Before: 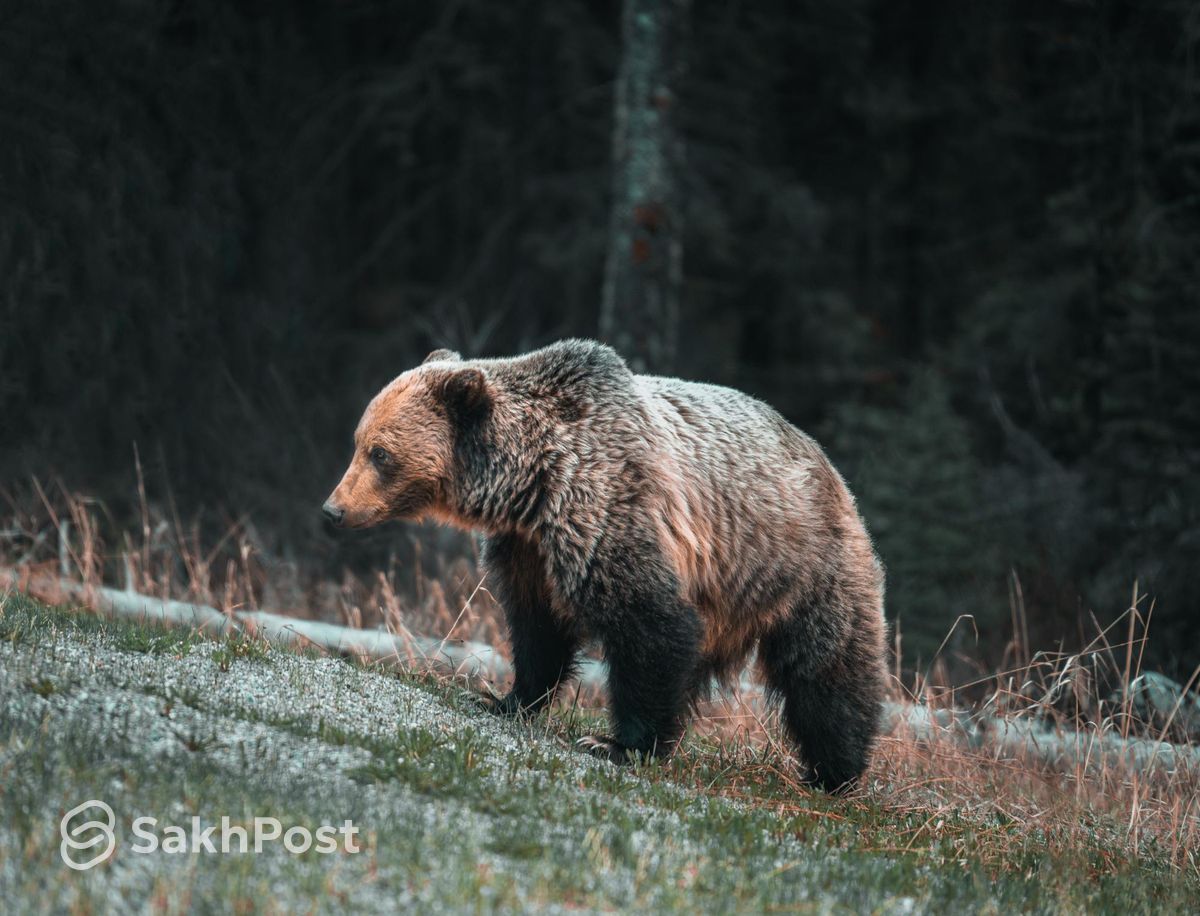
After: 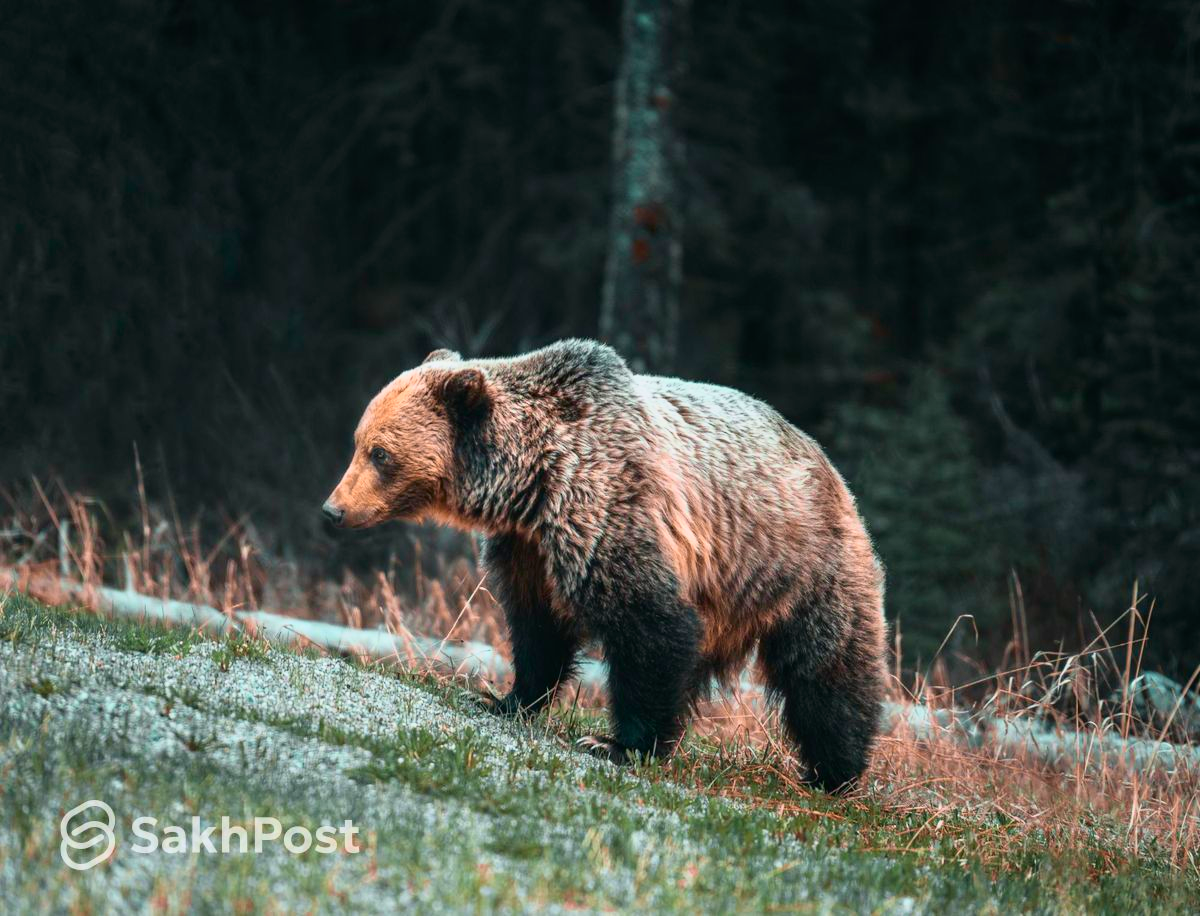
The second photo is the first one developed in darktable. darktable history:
tone curve: curves: ch0 [(0, 0) (0.091, 0.075) (0.409, 0.457) (0.733, 0.82) (0.844, 0.908) (0.909, 0.942) (1, 0.973)]; ch1 [(0, 0) (0.437, 0.404) (0.5, 0.5) (0.529, 0.556) (0.58, 0.606) (0.616, 0.654) (1, 1)]; ch2 [(0, 0) (0.442, 0.415) (0.5, 0.5) (0.535, 0.557) (0.585, 0.62) (1, 1)], color space Lab, independent channels, preserve colors none
